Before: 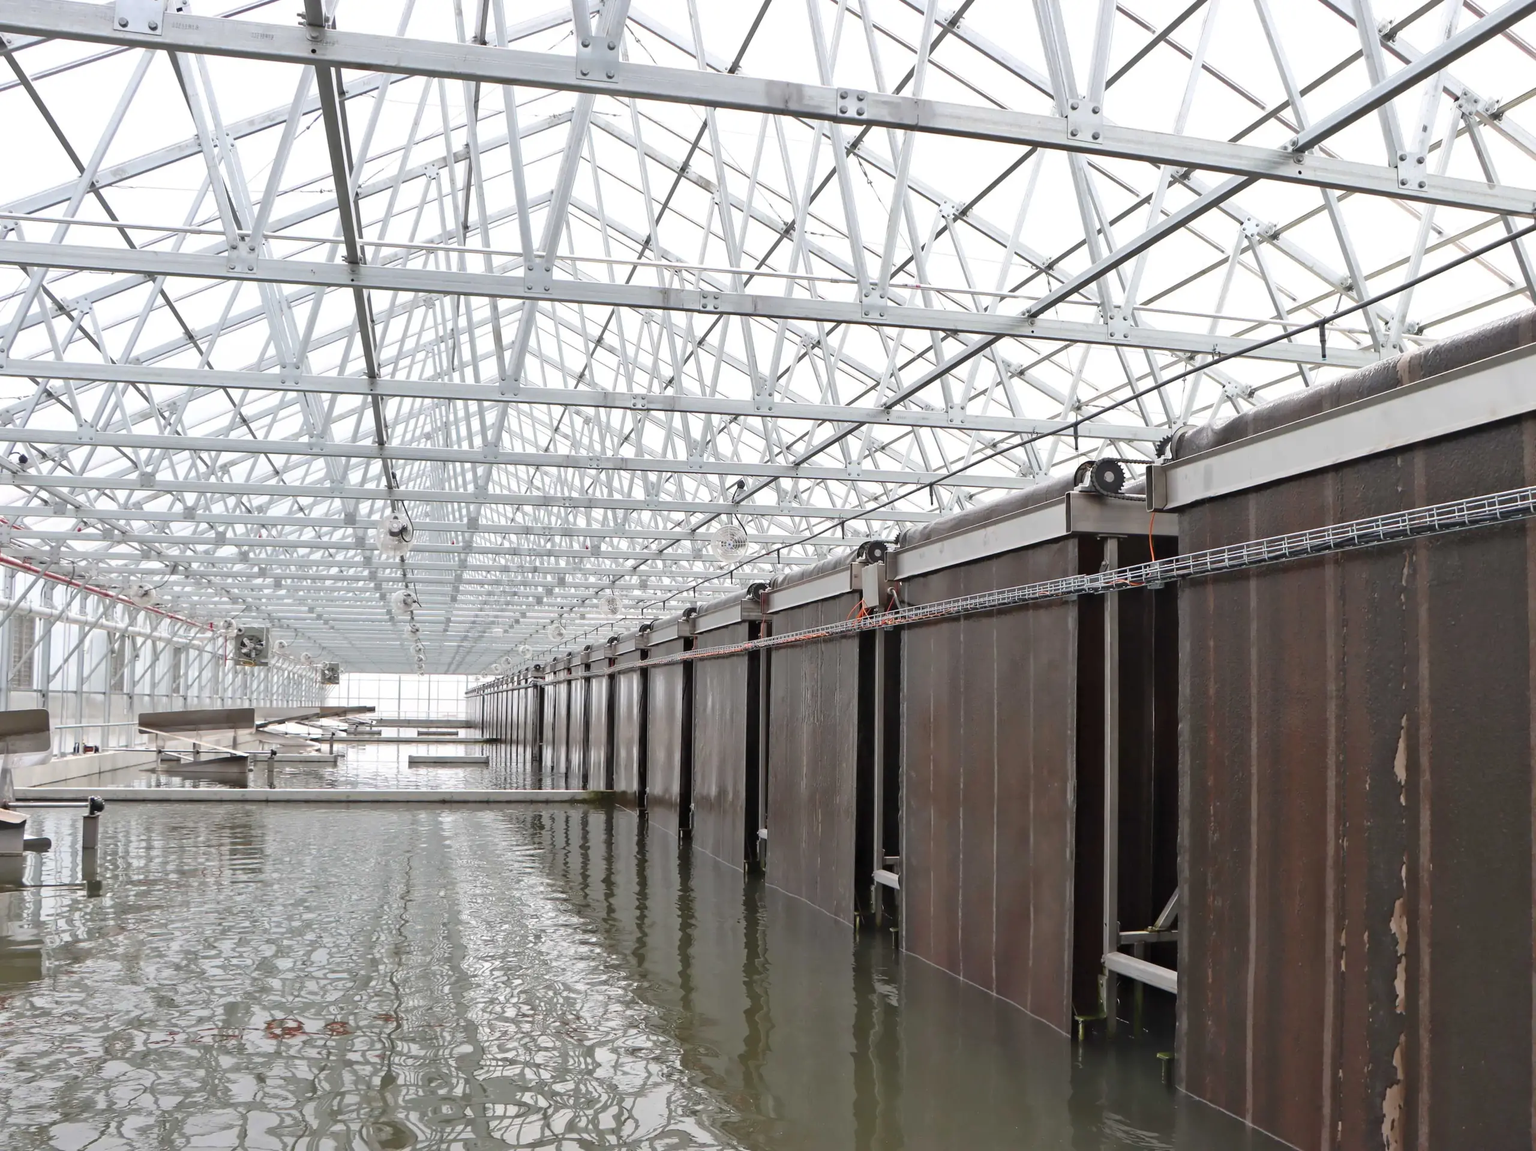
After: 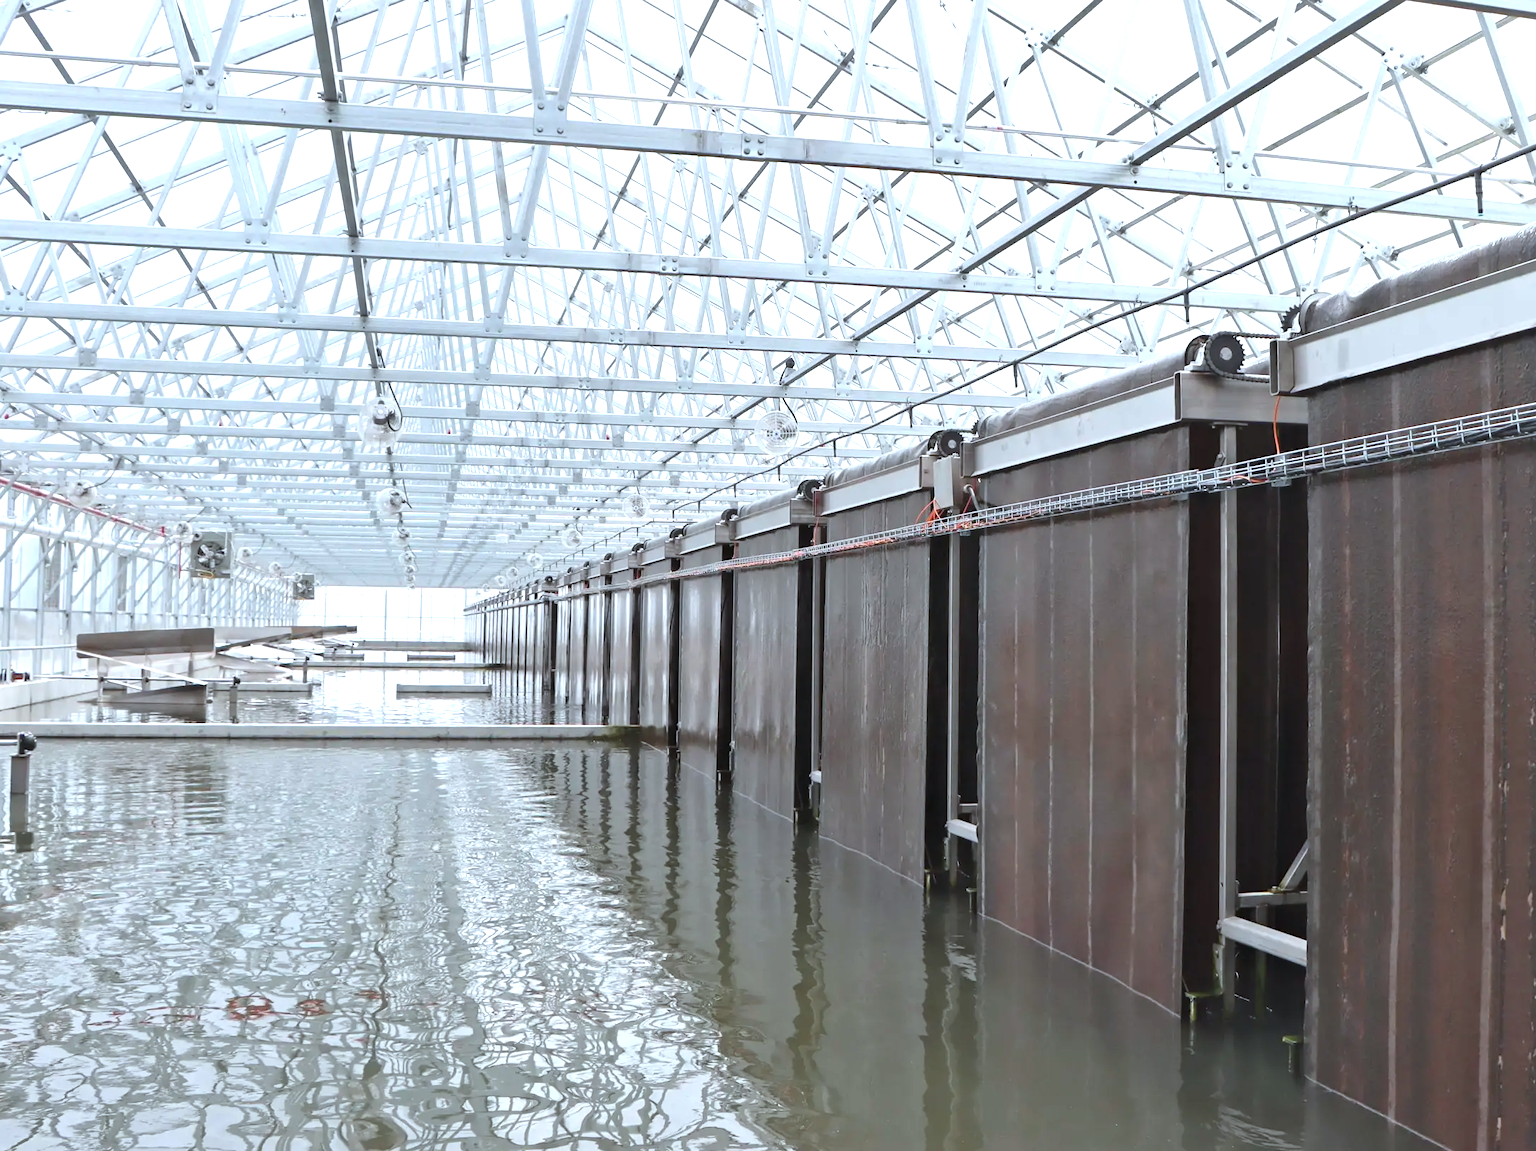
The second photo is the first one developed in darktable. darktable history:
exposure: black level correction -0.002, exposure 0.54 EV, compensate highlight preservation false
crop and rotate: left 4.842%, top 15.51%, right 10.668%
color correction: highlights a* -4.18, highlights b* -10.81
